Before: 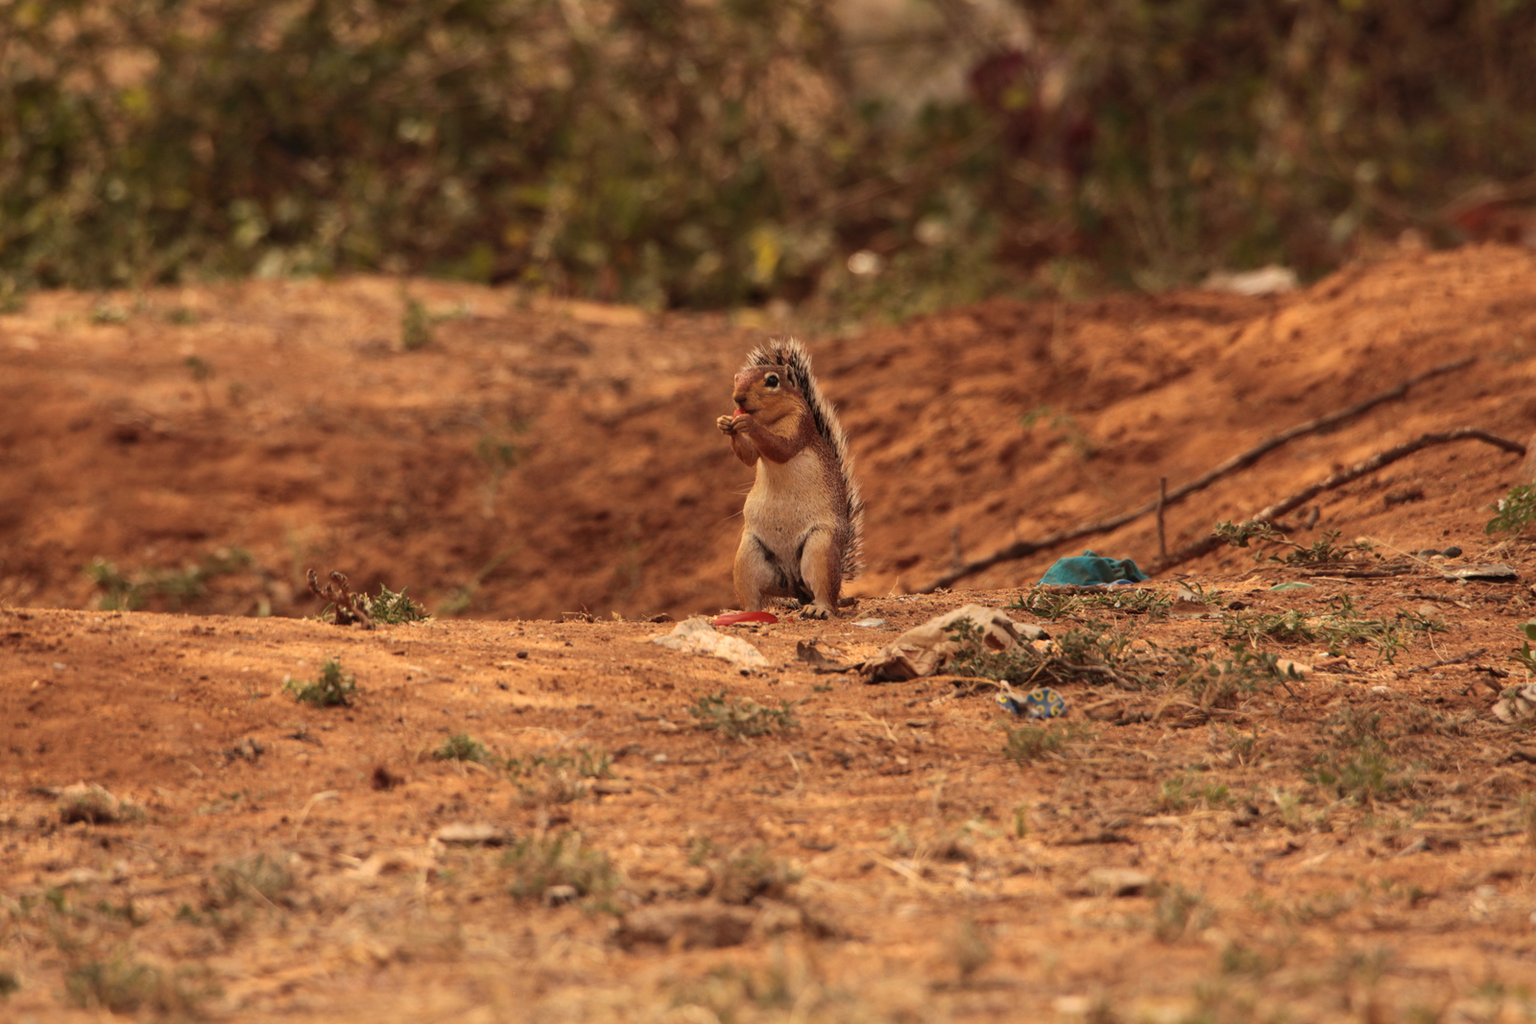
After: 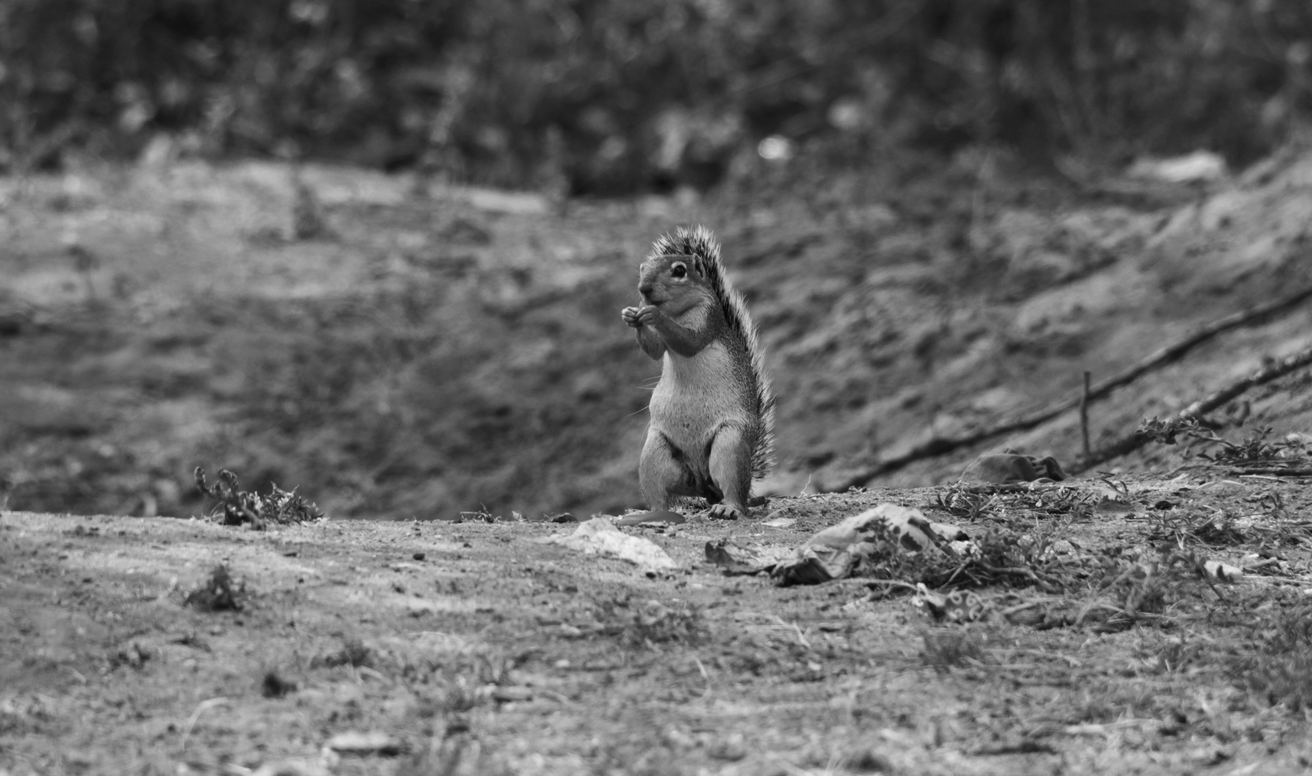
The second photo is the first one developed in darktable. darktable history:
crop: left 7.856%, top 11.836%, right 10.12%, bottom 15.387%
tone equalizer: -8 EV -0.417 EV, -7 EV -0.389 EV, -6 EV -0.333 EV, -5 EV -0.222 EV, -3 EV 0.222 EV, -2 EV 0.333 EV, -1 EV 0.389 EV, +0 EV 0.417 EV, edges refinement/feathering 500, mask exposure compensation -1.57 EV, preserve details no
monochrome: size 1
velvia: on, module defaults
